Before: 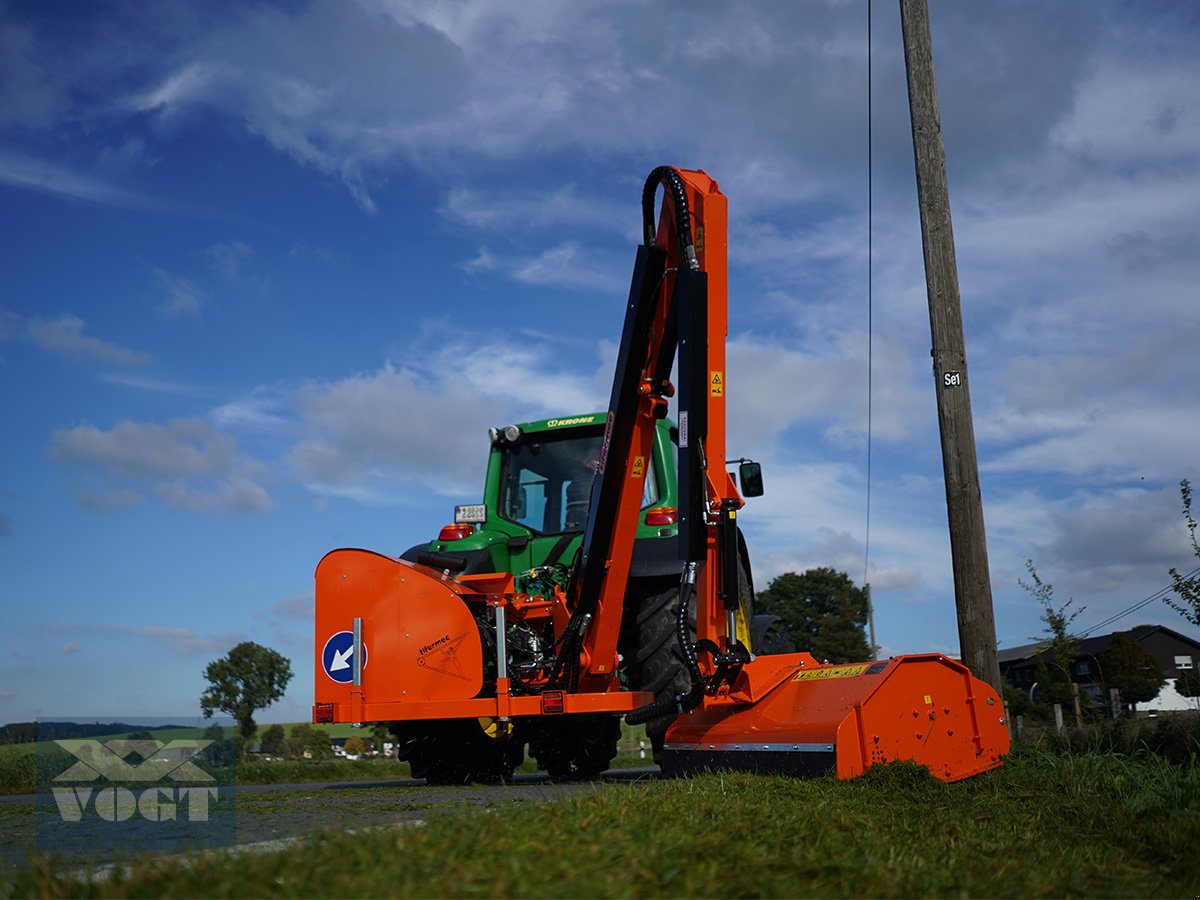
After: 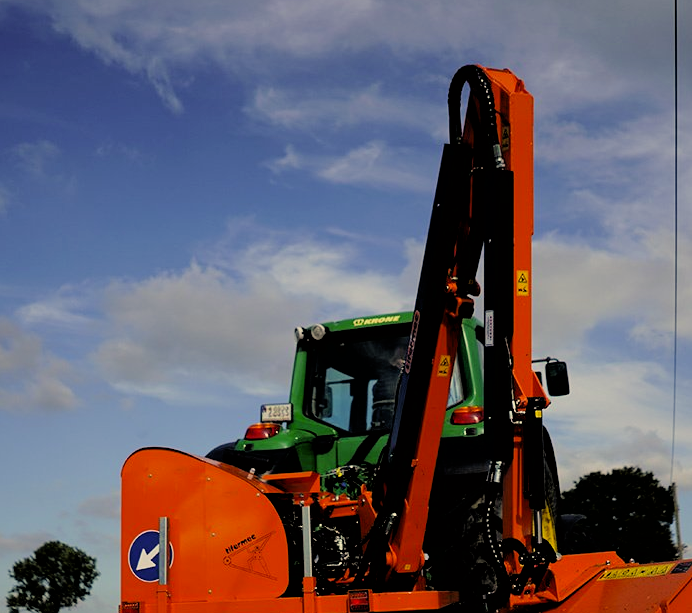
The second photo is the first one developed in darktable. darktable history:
exposure: exposure 0.188 EV, compensate exposure bias true, compensate highlight preservation false
crop: left 16.181%, top 11.297%, right 26.131%, bottom 20.511%
color correction: highlights a* 2.66, highlights b* 22.78
filmic rgb: black relative exposure -3.29 EV, white relative exposure 3.46 EV, hardness 2.37, contrast 1.102
